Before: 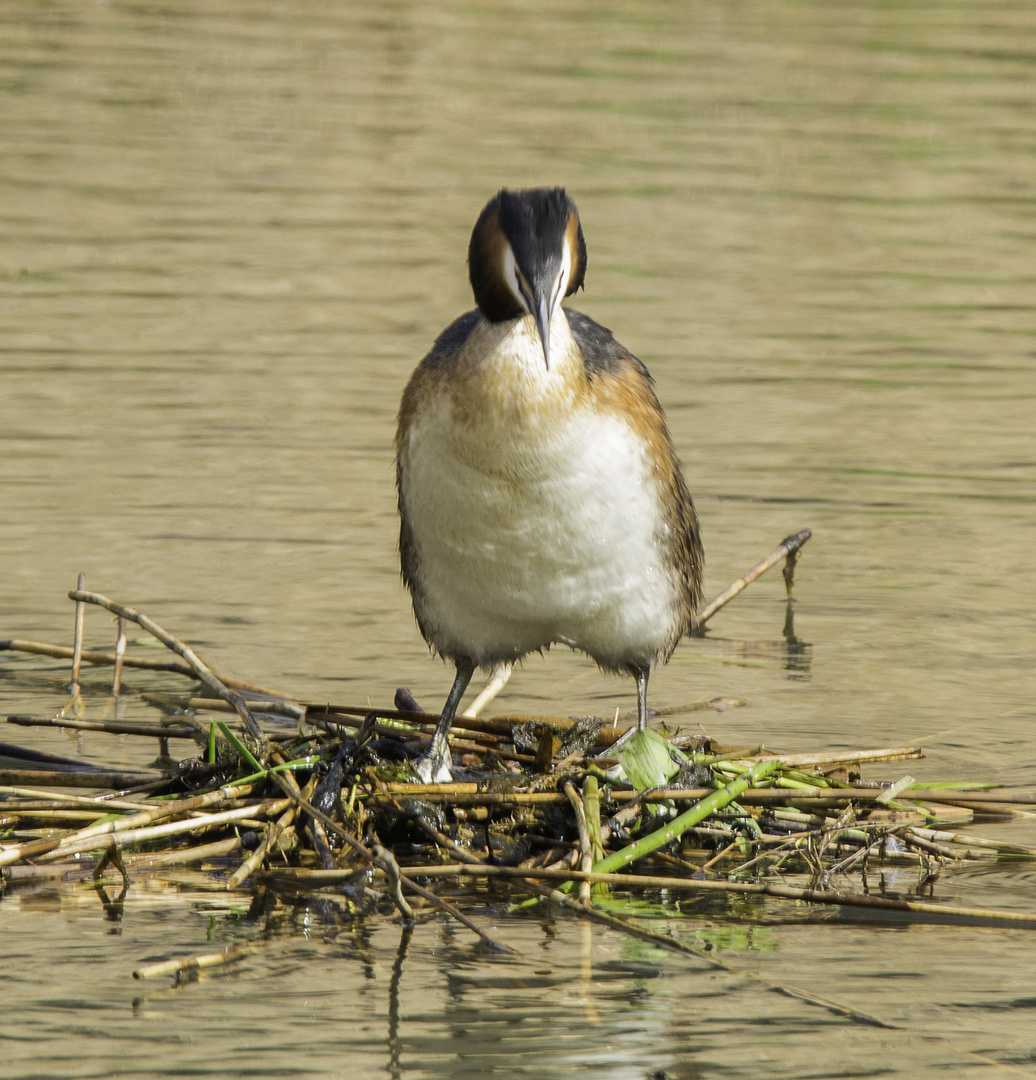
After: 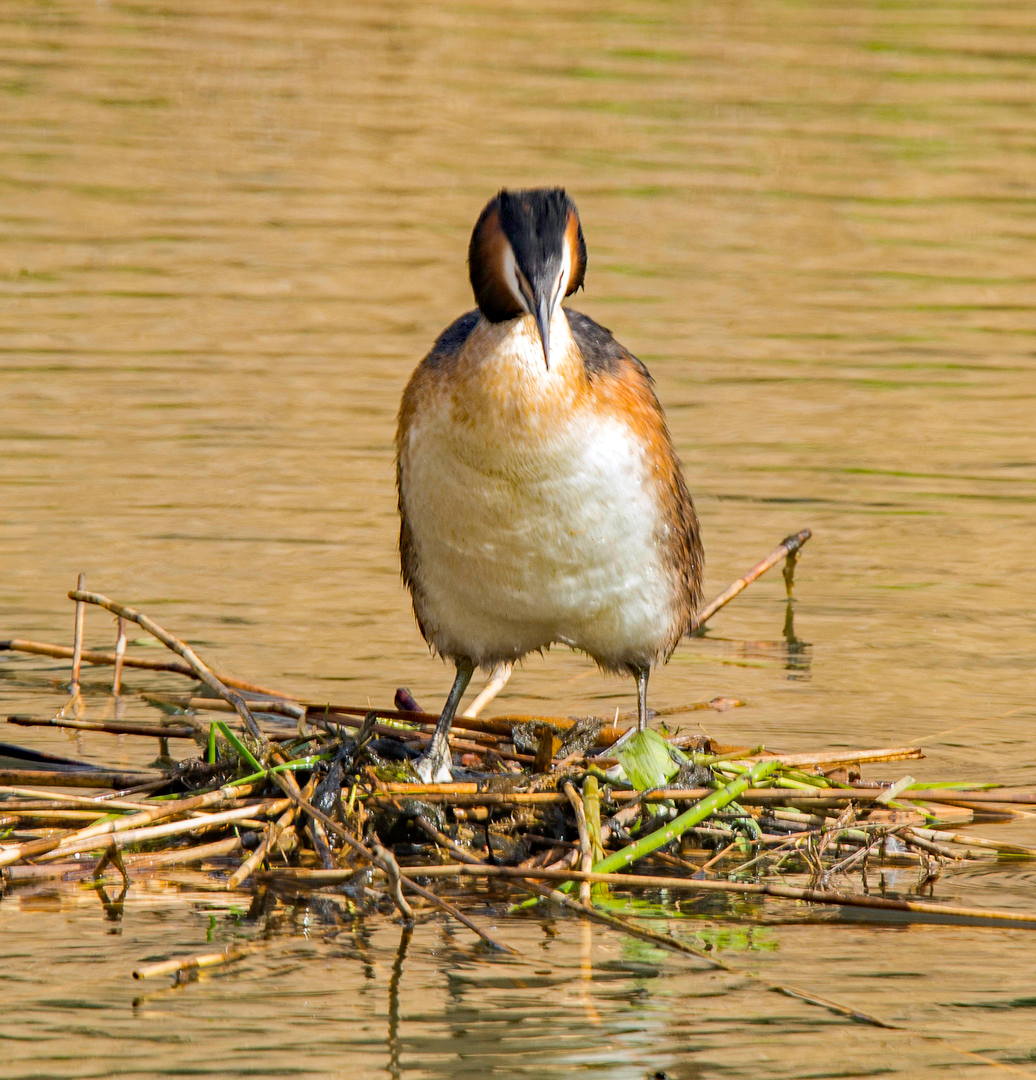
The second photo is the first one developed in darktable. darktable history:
tone equalizer: edges refinement/feathering 500, mask exposure compensation -1.57 EV, preserve details no
haze removal: strength 0.519, distance 0.921, compatibility mode true, adaptive false
